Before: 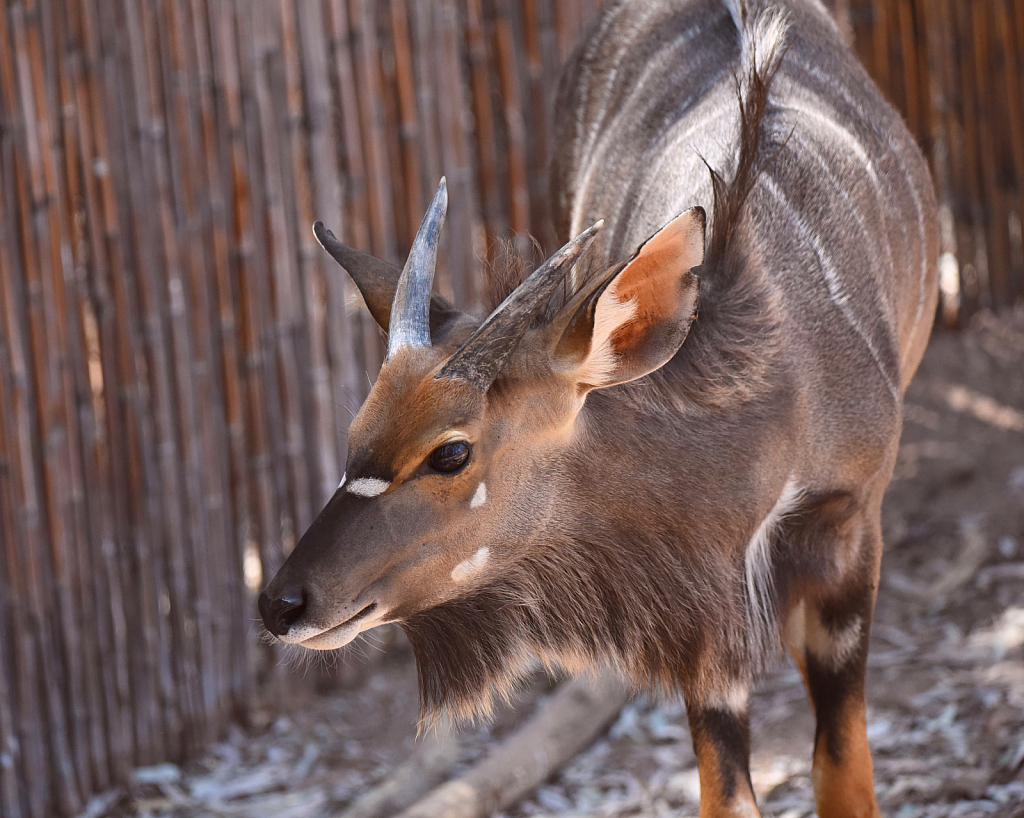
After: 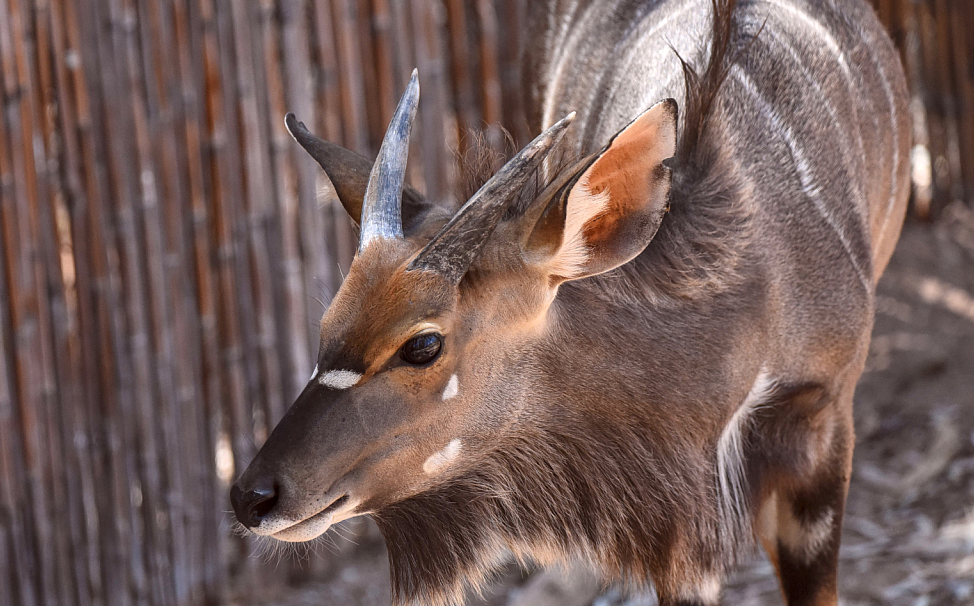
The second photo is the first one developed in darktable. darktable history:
crop and rotate: left 2.769%, top 13.291%, right 2.033%, bottom 12.607%
local contrast: on, module defaults
